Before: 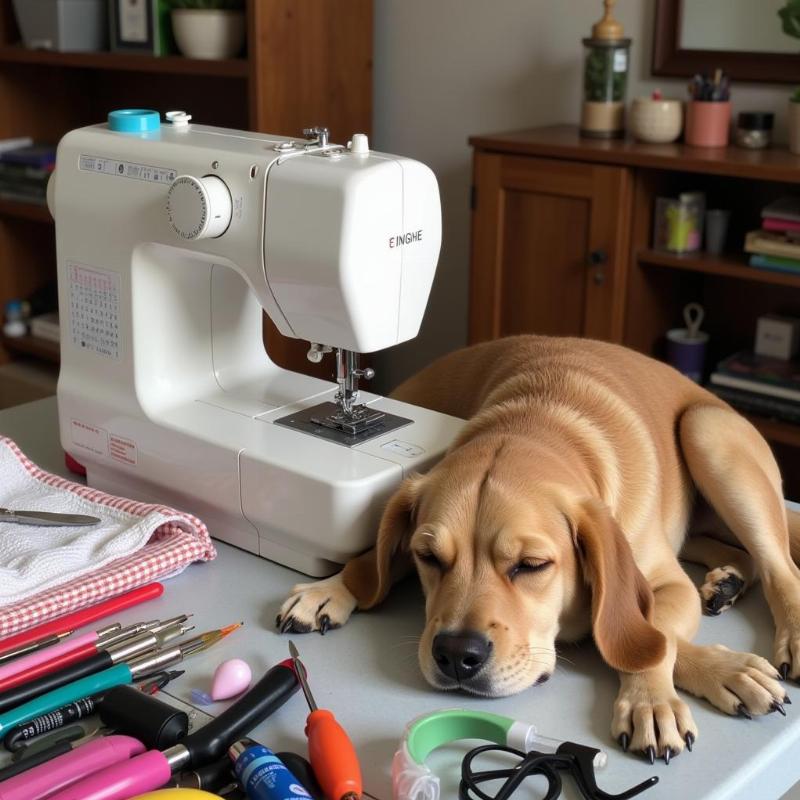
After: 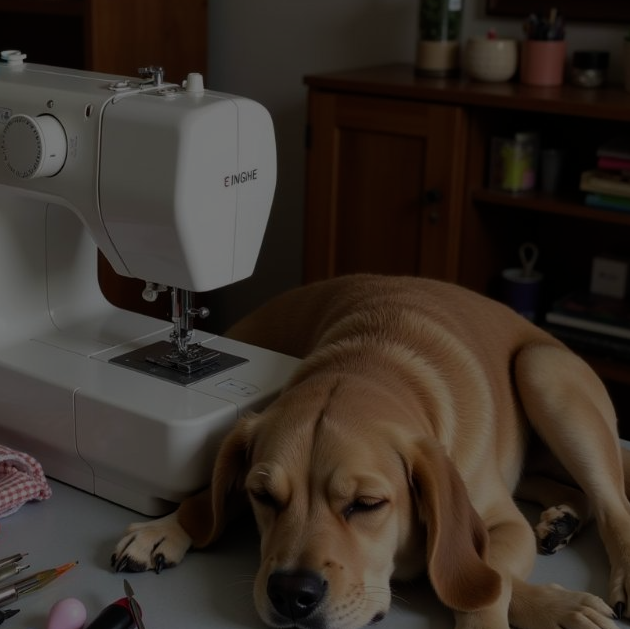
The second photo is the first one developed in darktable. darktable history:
exposure: exposure -2.428 EV, compensate highlight preservation false
crop and rotate: left 20.694%, top 7.739%, right 0.494%, bottom 13.573%
